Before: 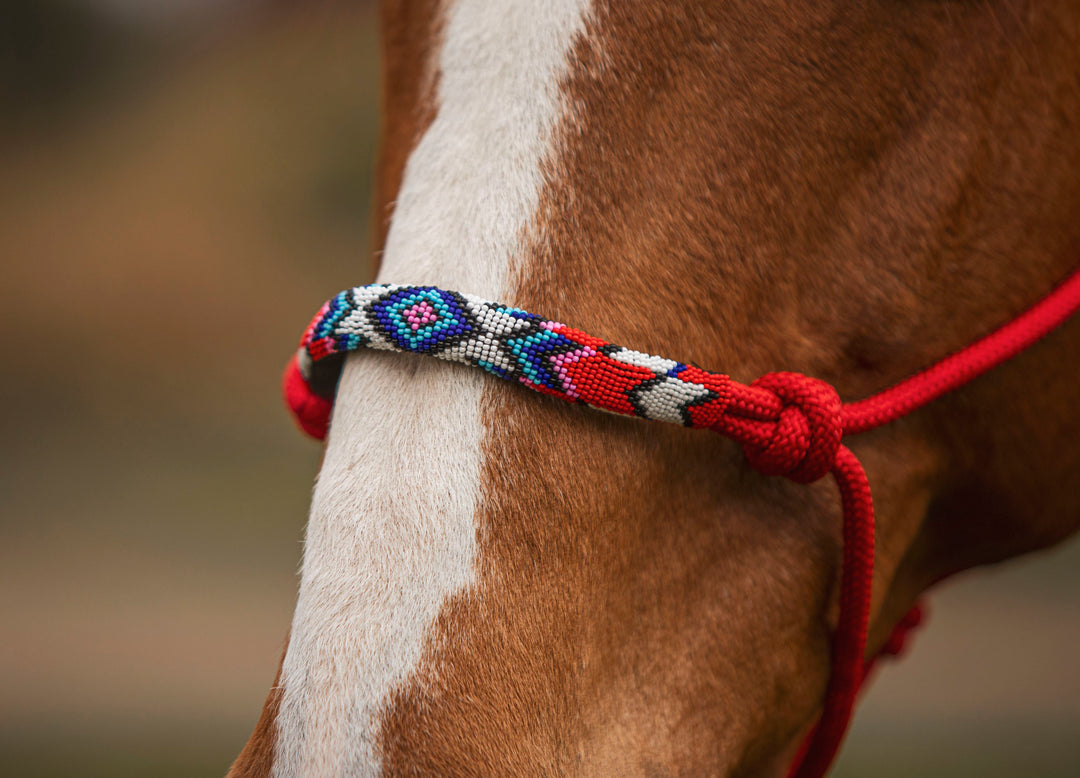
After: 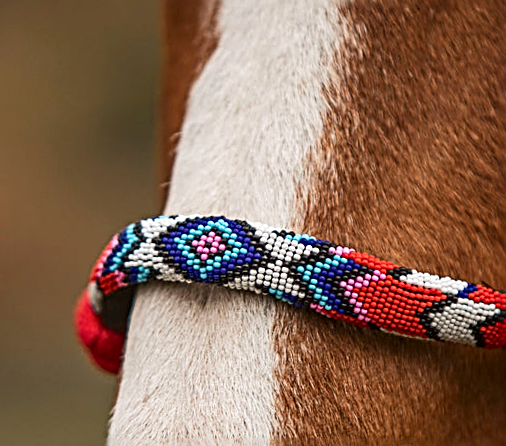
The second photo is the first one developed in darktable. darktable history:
rotate and perspective: rotation -2.12°, lens shift (vertical) 0.009, lens shift (horizontal) -0.008, automatic cropping original format, crop left 0.036, crop right 0.964, crop top 0.05, crop bottom 0.959
crop: left 17.835%, top 7.675%, right 32.881%, bottom 32.213%
contrast brightness saturation: contrast 0.14
sharpen: radius 3.025, amount 0.757
